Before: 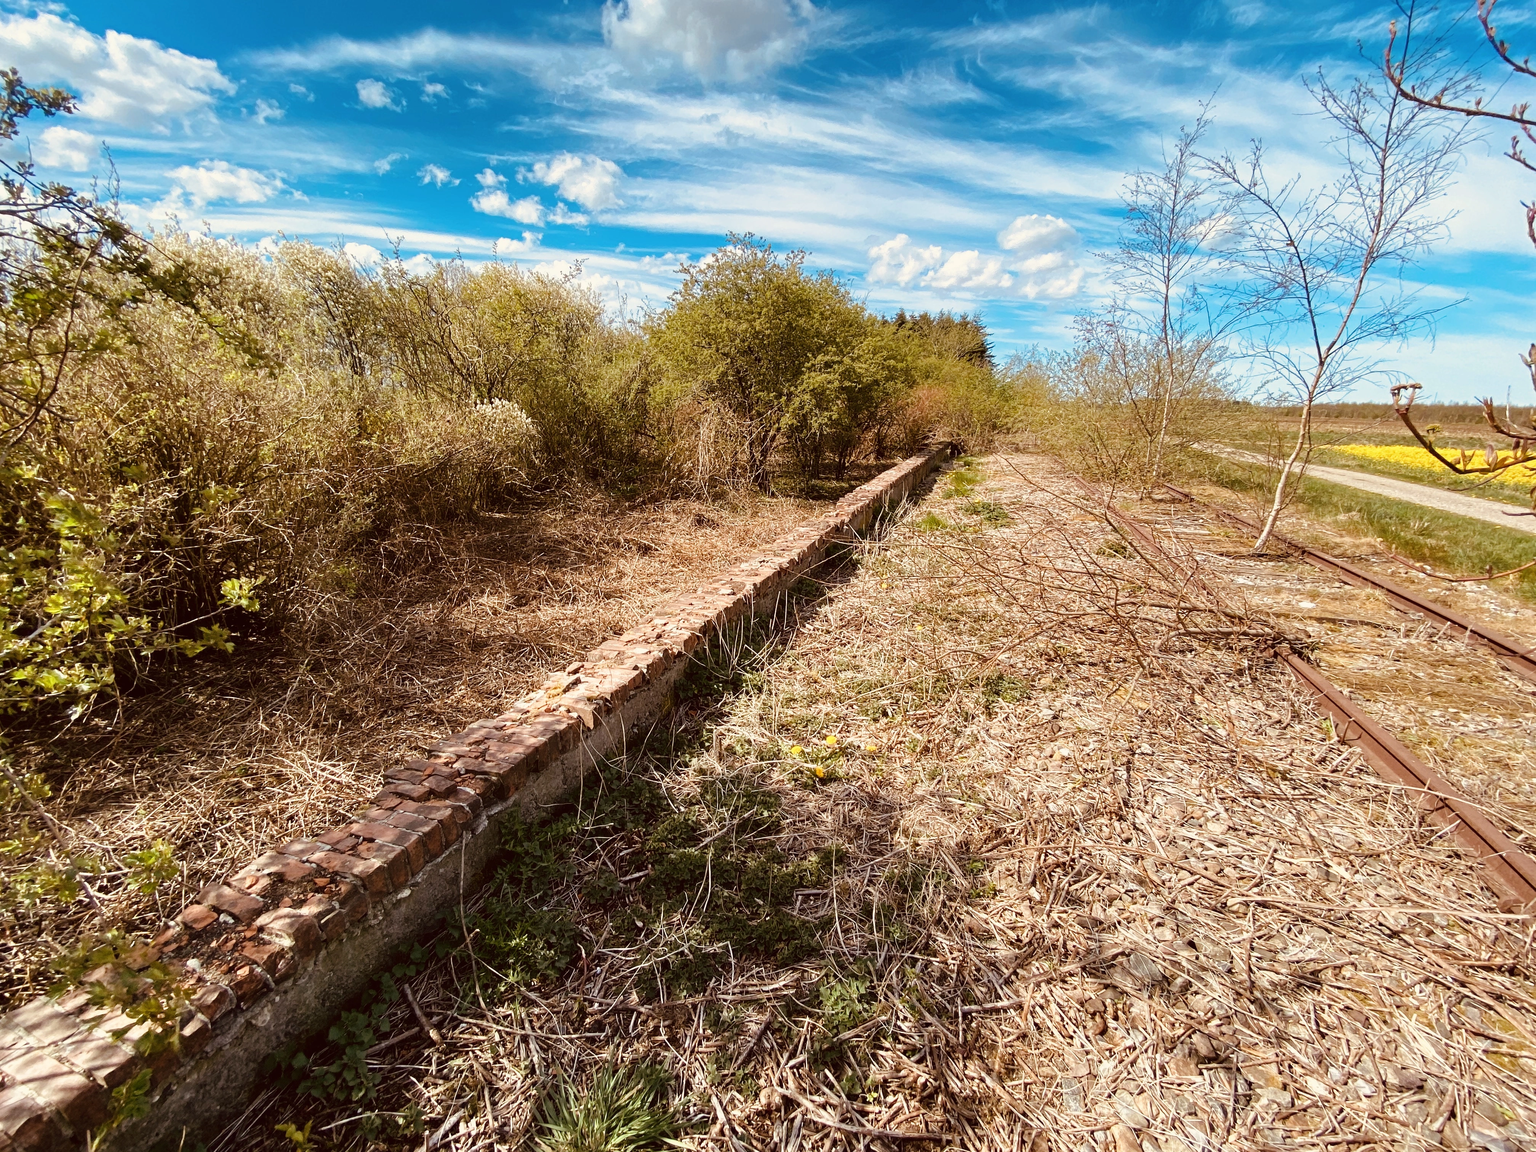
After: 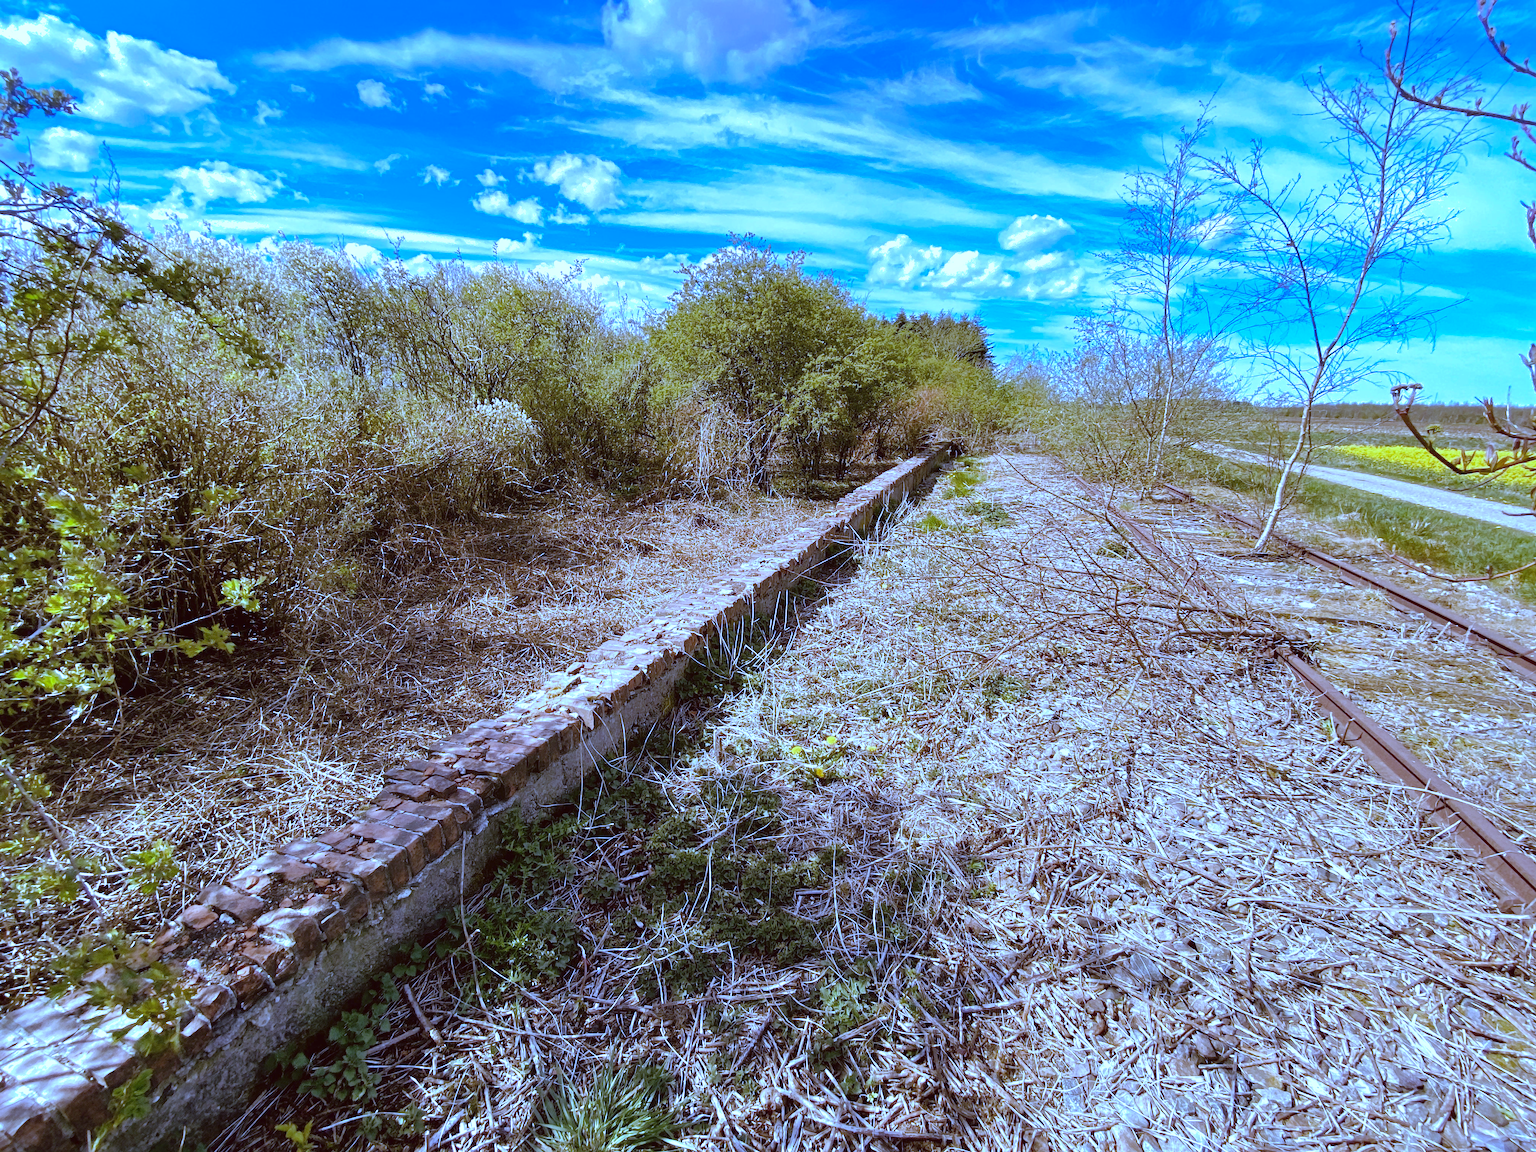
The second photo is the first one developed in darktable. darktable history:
white balance: red 0.766, blue 1.537
exposure: exposure 0.2 EV, compensate highlight preservation false
shadows and highlights: on, module defaults
